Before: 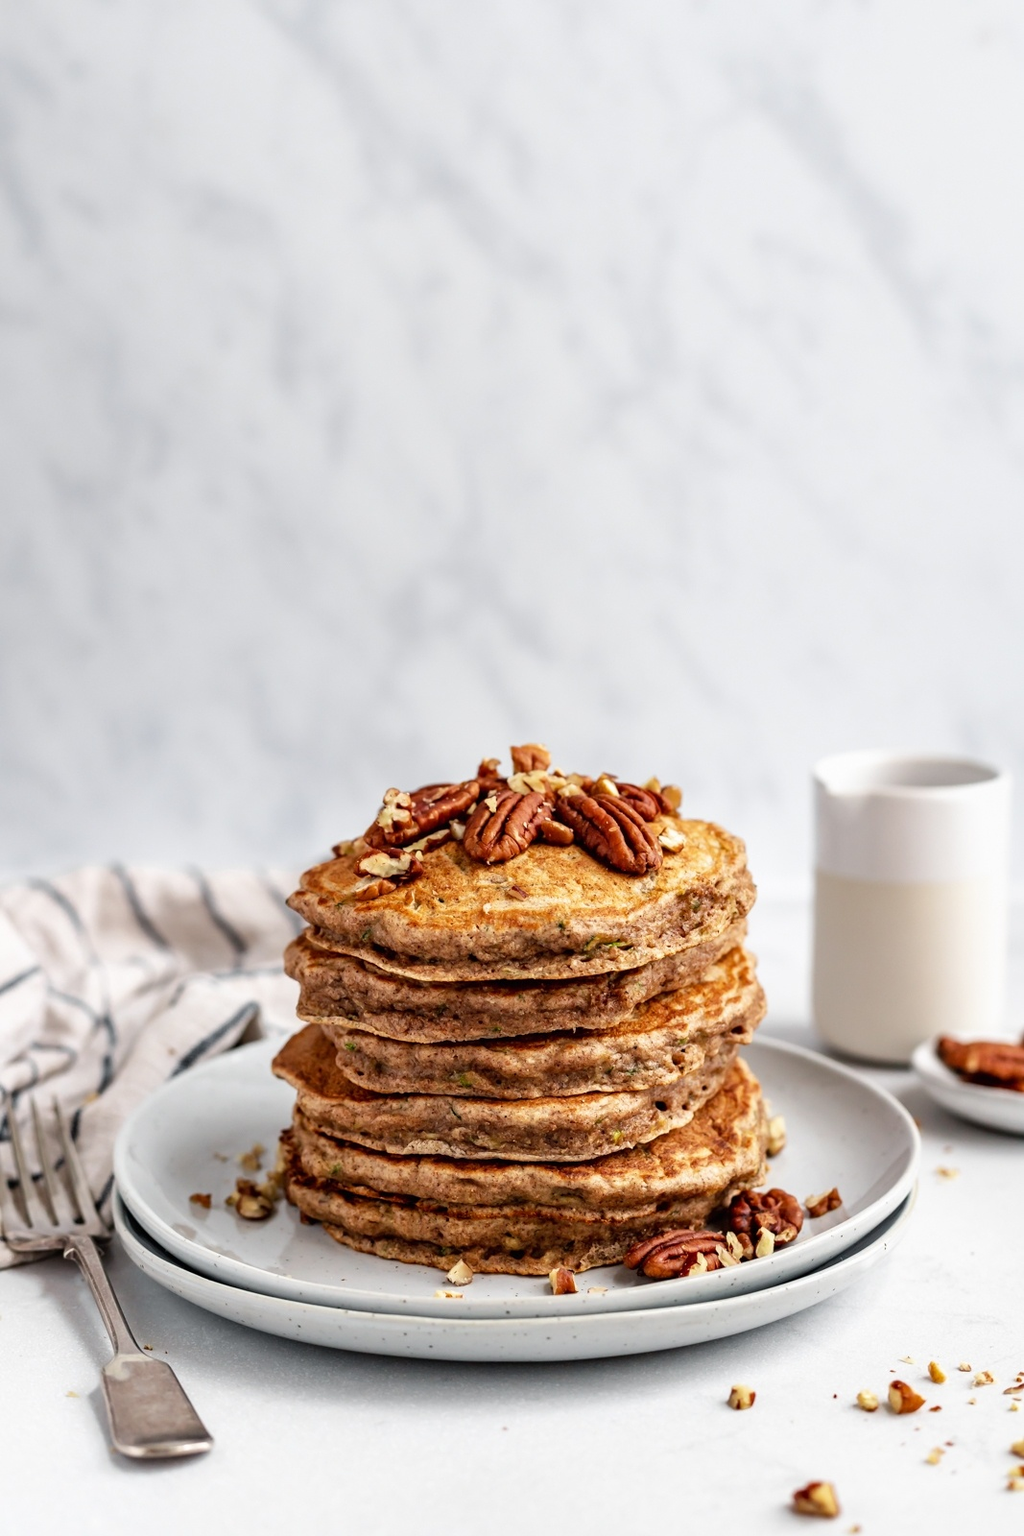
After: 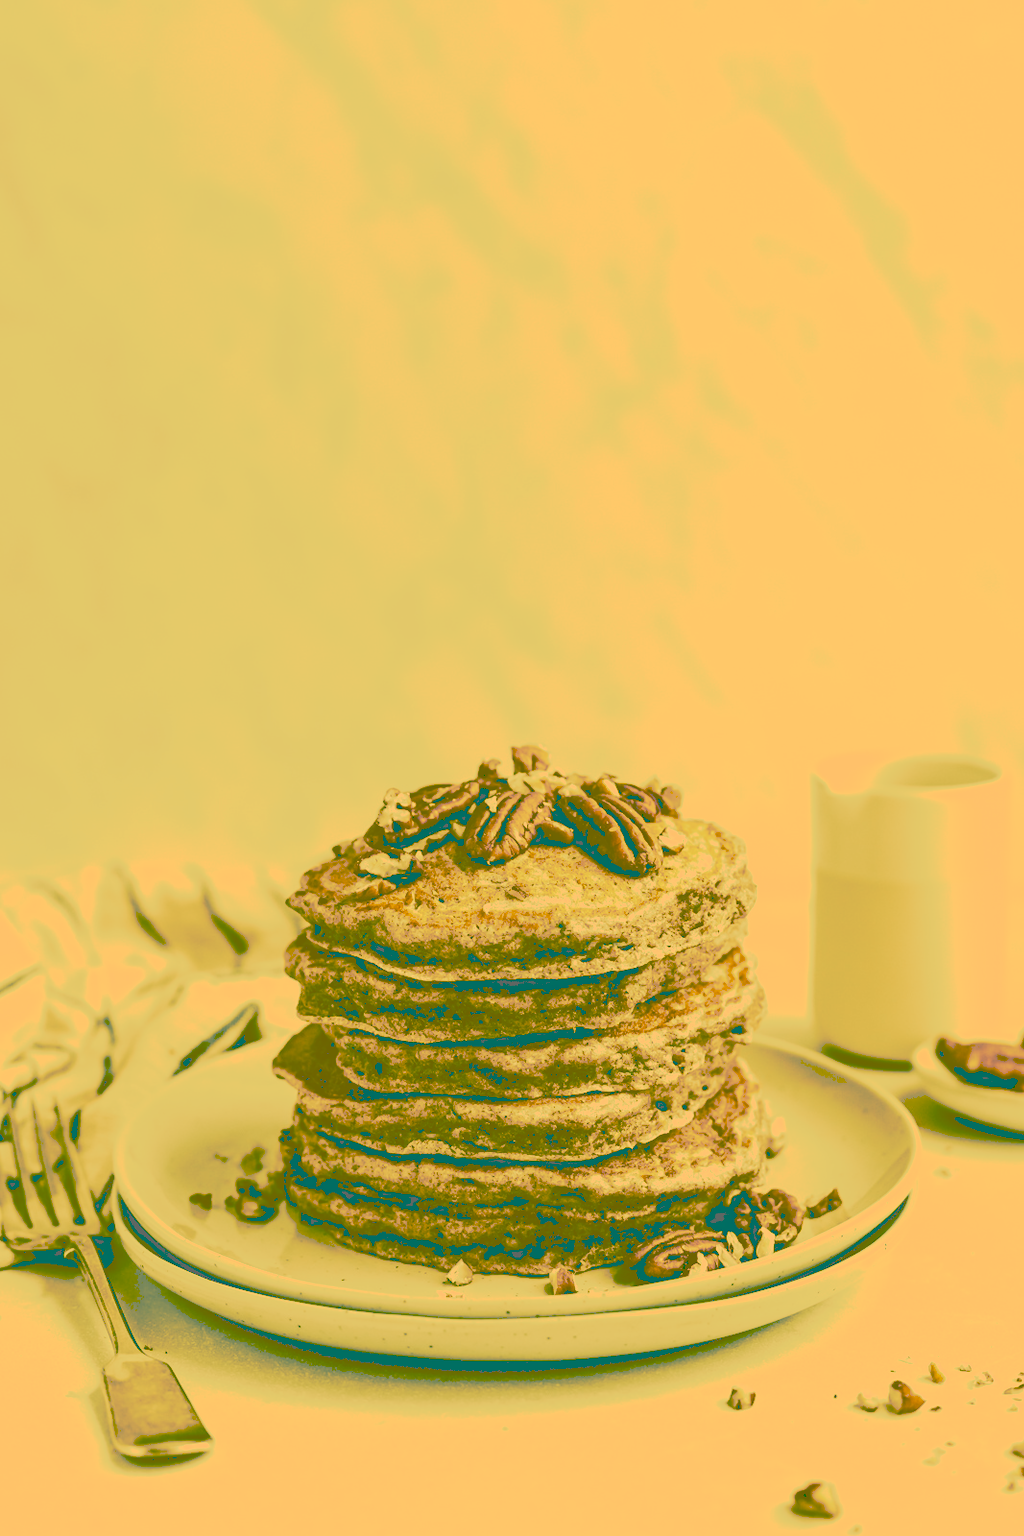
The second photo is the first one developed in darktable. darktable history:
tone curve: curves: ch0 [(0, 0) (0.003, 0.417) (0.011, 0.417) (0.025, 0.414) (0.044, 0.414) (0.069, 0.415) (0.1, 0.415) (0.136, 0.416) (0.177, 0.417) (0.224, 0.421) (0.277, 0.427) (0.335, 0.451) (0.399, 0.495) (0.468, 0.554) (0.543, 0.636) (0.623, 0.722) (0.709, 0.779) (0.801, 0.821) (0.898, 0.845) (1, 1)], preserve colors none
color look up table: target L [91.02, 92.01, 90.99, 79.68, 71.46, 69.64, 71.89, 68.19, 50.85, 43.39, 41.7, 23.98, 23.98, 203.62, 84.55, 72.19, 65.72, 70.53, 61.66, 52.06, 54.12, 52.19, 49.9, 40.37, 27.14, 7.331, 17.49, 23.98, 90.93, 90.03, 87.09, 68.93, 65.52, 84.32, 63.74, 59.48, 60.04, 42.59, 46.88, 25.02, 30.66, 24.88, 17.51, 91.96, 76.16, 70.48, 68.91, 60.82, 47.92], target a [30.86, 26.06, 30.78, -17.17, -14.64, -2.787, 0.597, -22.96, -28.45, -13.95, -23.27, -70.41, -70.41, 0, 50.38, 15.5, 18.67, 32.77, 45.16, 5.351, 23.63, 1.799, 16.08, 29.81, 14.77, -23.7, -55.37, -70.41, 30.75, 33.66, 42.57, -0.503, 8.288, 51.89, 38.3, 7.791, 19.94, -0.358, -1.068, -72.26, 1.784, -72.04, -55.41, 26.04, -17.7, -8.535, -0.759, -16.86, -15.17], target b [81.22, 84.01, 82.53, 66.34, 58.77, 77.2, 57.26, 61.91, 86.94, 74.18, 71.17, 40.76, 40.76, -0.002, 73.47, 64.12, 112.46, 60.3, 105.51, 89.05, 92.63, 89.11, 85.29, 68.94, 46.22, 12.06, 29.57, 40.76, 79.64, 78.34, 72.78, 43.8, 47.59, 69.85, 46.93, 40.48, 35.36, 72.59, 14.95, 42.52, 52.14, 42.23, 29.59, 80.76, 57.84, 46.77, 49.61, 40.19, 28.34], num patches 49
